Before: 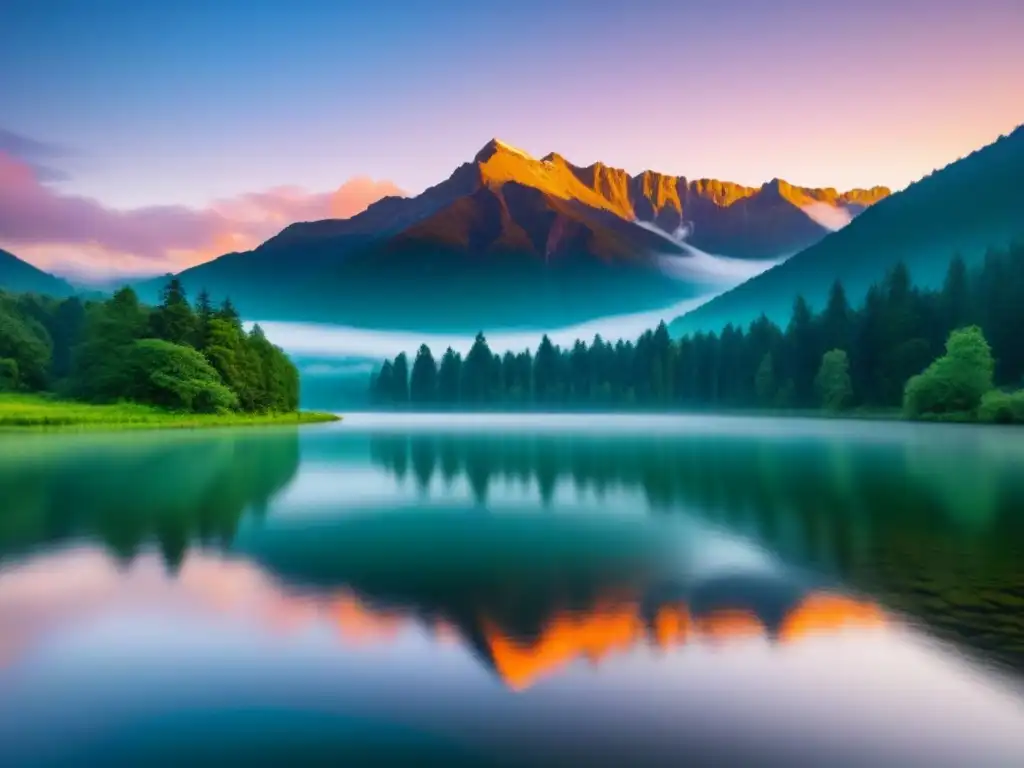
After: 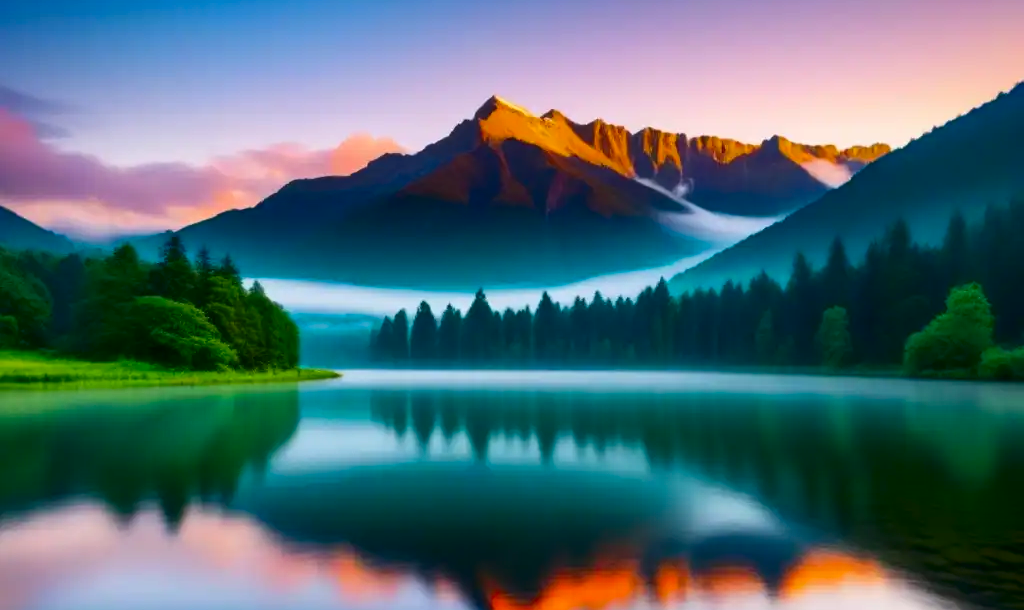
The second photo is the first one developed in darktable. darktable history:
contrast brightness saturation: contrast 0.124, brightness -0.116, saturation 0.196
crop and rotate: top 5.669%, bottom 14.885%
